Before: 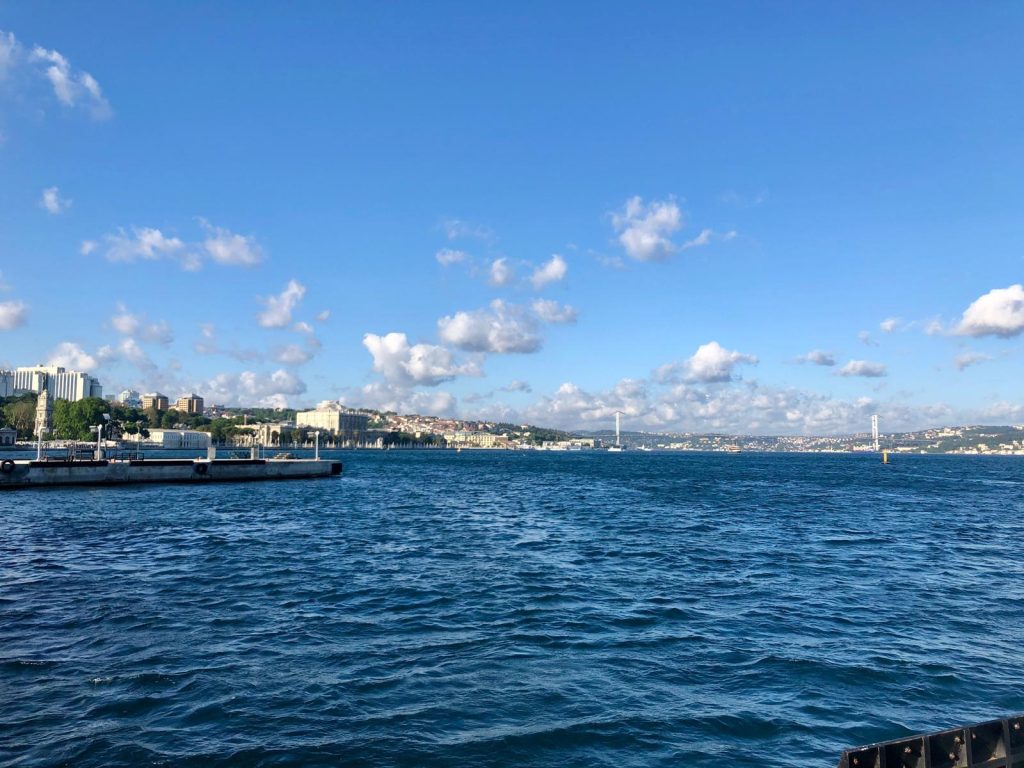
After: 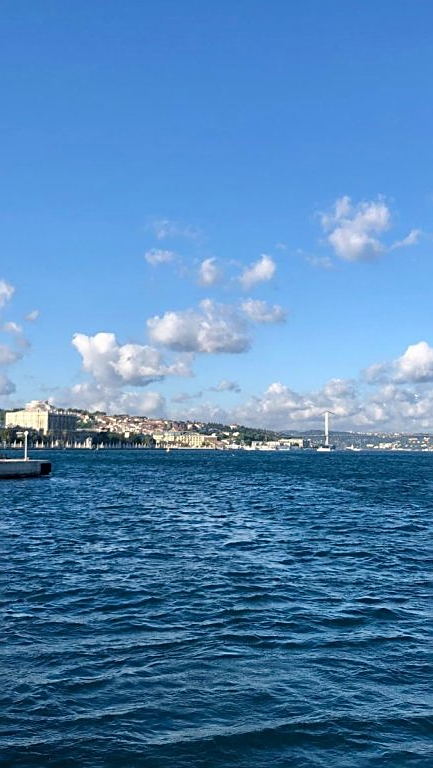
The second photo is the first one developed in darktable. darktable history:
exposure: exposure -0.014 EV, compensate highlight preservation false
color calibration: gray › normalize channels true, illuminant same as pipeline (D50), adaptation XYZ, x 0.346, y 0.359, temperature 5022.6 K, gamut compression 0.02
sharpen: on, module defaults
crop: left 28.435%, right 29.215%
